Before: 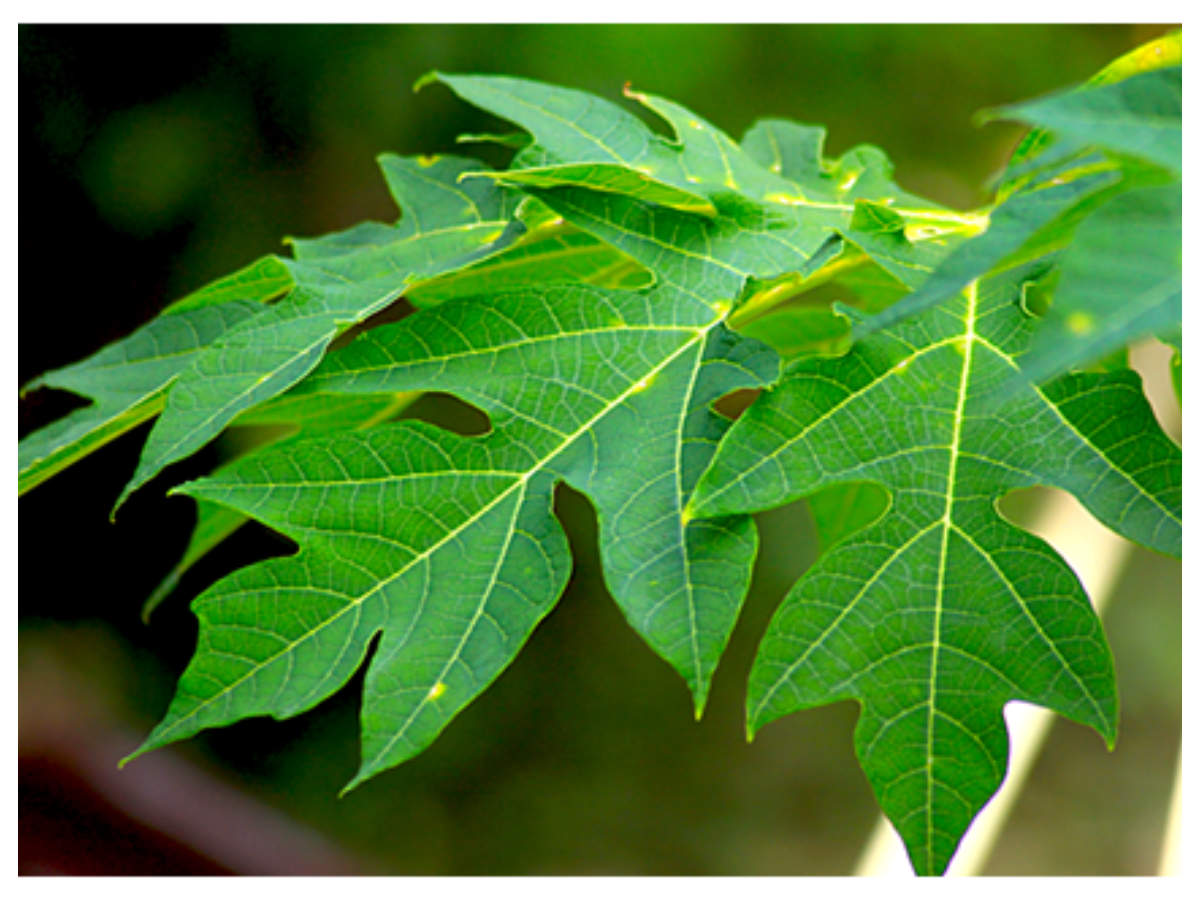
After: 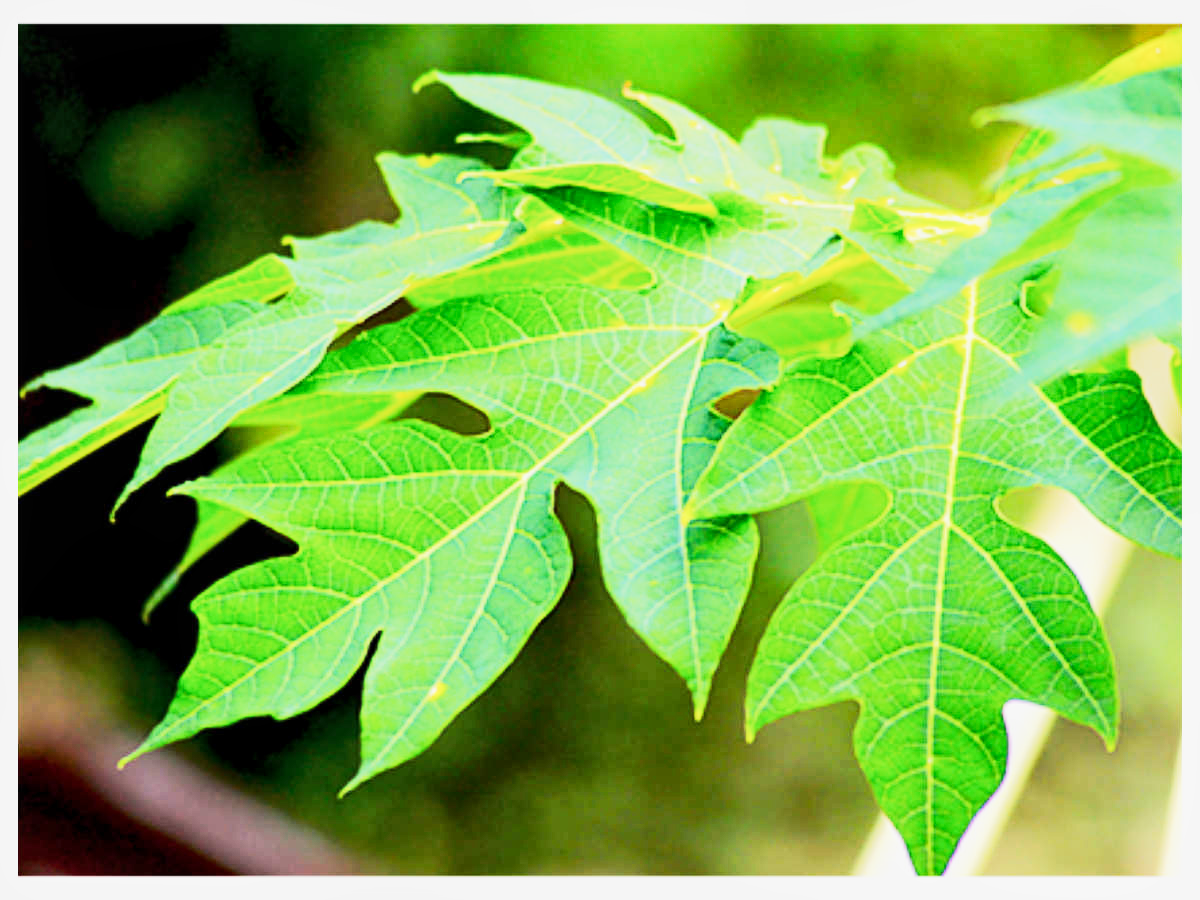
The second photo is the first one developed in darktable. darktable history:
base curve: curves: ch0 [(0, 0) (0.088, 0.125) (0.176, 0.251) (0.354, 0.501) (0.613, 0.749) (1, 0.877)], preserve colors none
local contrast: highlights 101%, shadows 97%, detail 119%, midtone range 0.2
tone equalizer: -7 EV 0.148 EV, -6 EV 0.599 EV, -5 EV 1.13 EV, -4 EV 1.36 EV, -3 EV 1.17 EV, -2 EV 0.6 EV, -1 EV 0.158 EV, edges refinement/feathering 500, mask exposure compensation -1.57 EV, preserve details no
contrast equalizer: octaves 7, y [[0.5, 0.486, 0.447, 0.446, 0.489, 0.5], [0.5 ×6], [0.5 ×6], [0 ×6], [0 ×6]], mix -0.196
